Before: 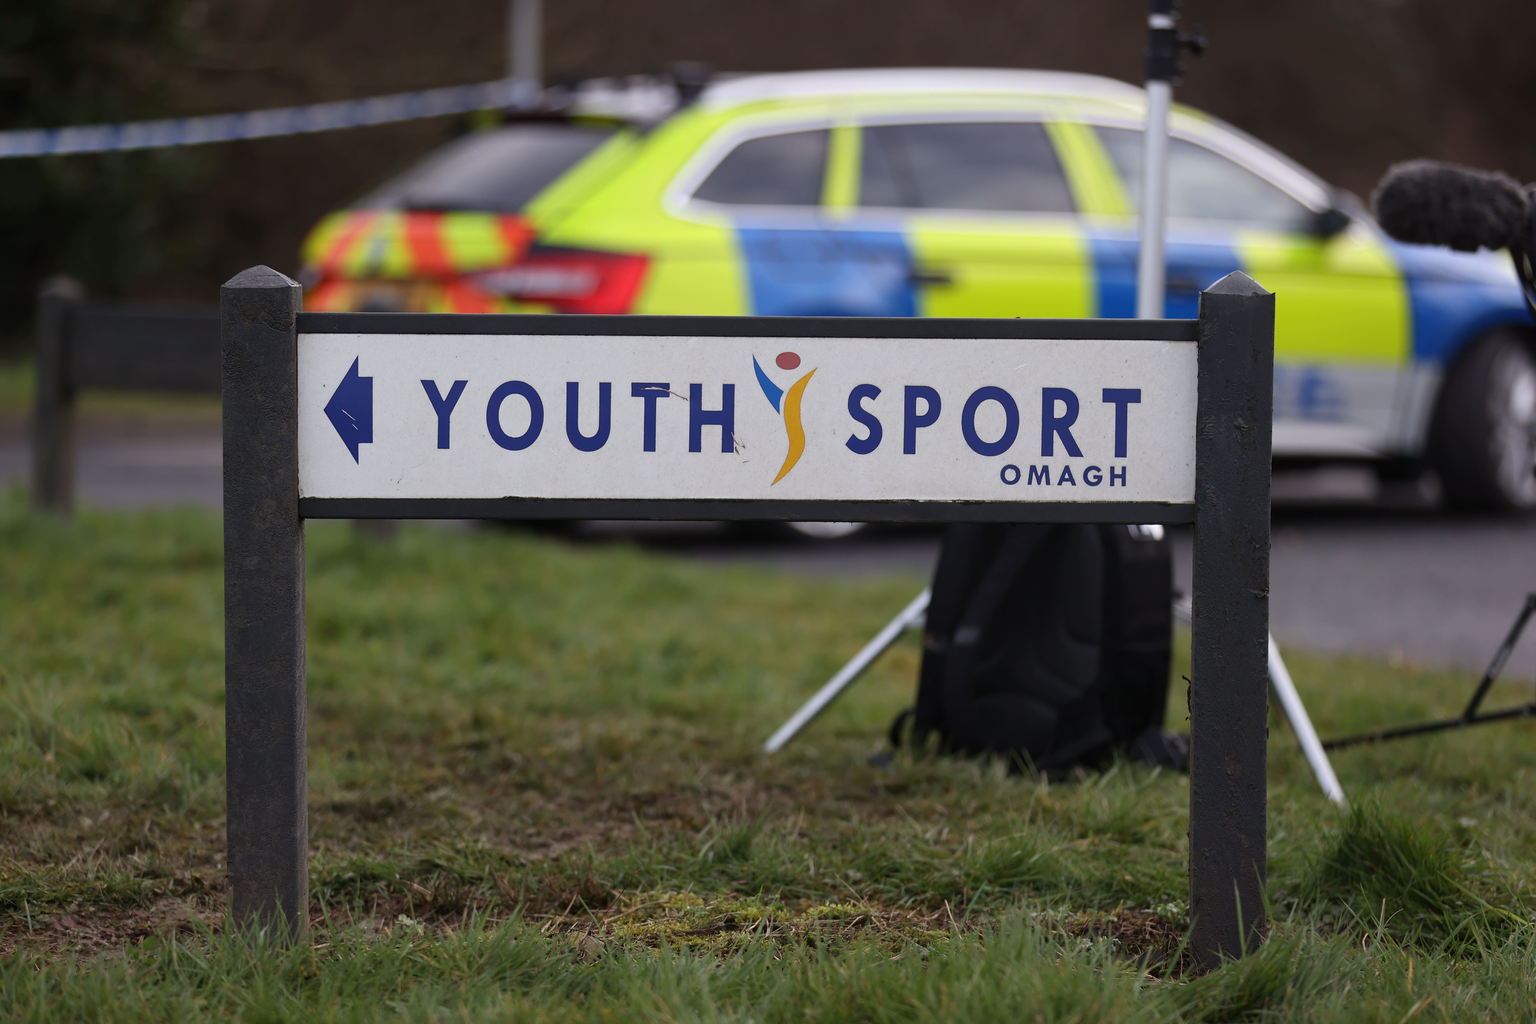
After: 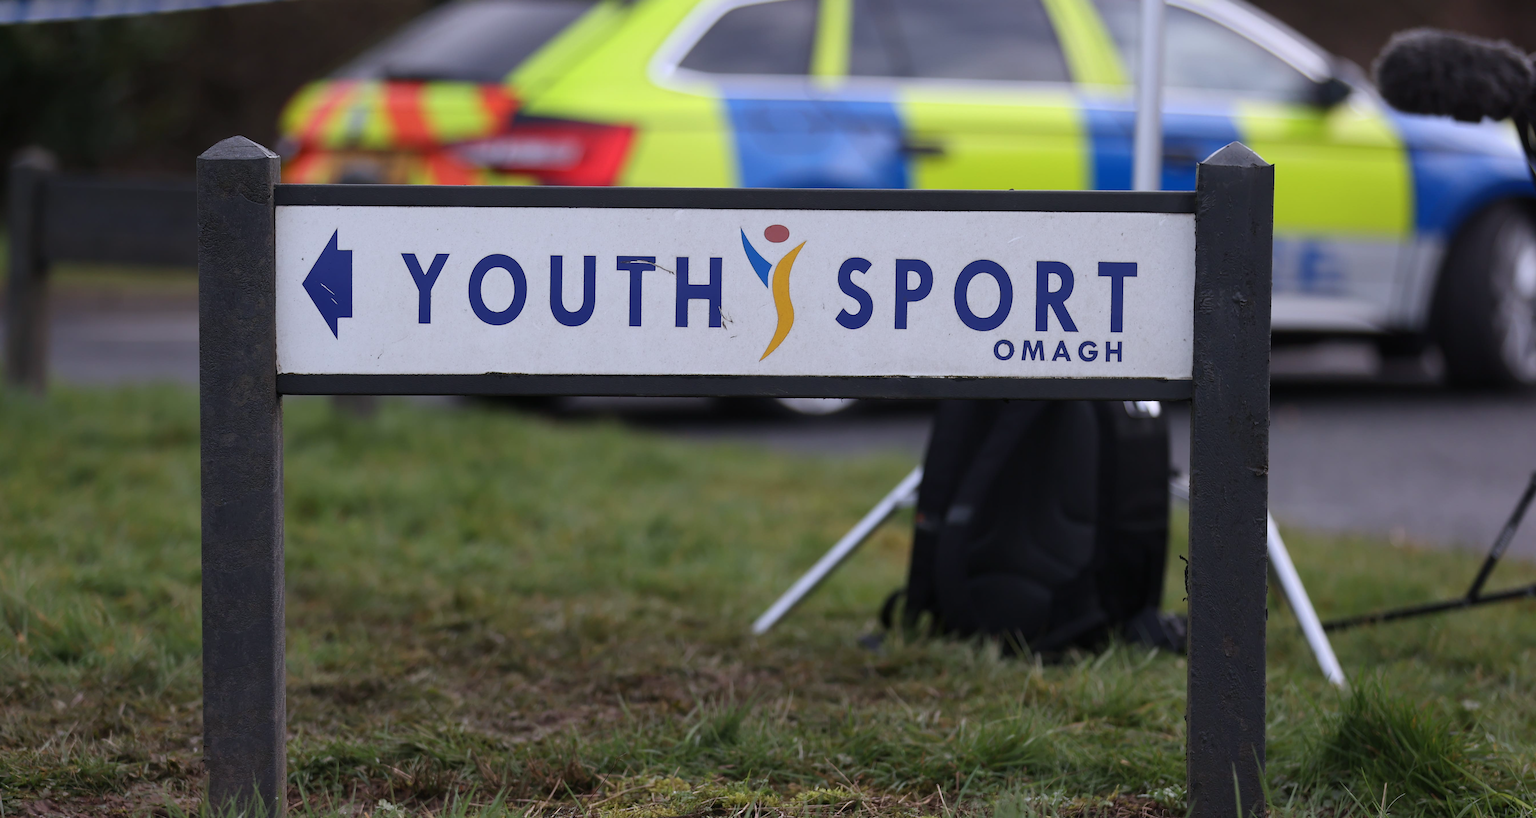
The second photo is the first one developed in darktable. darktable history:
crop and rotate: left 1.86%, top 12.961%, right 0.269%, bottom 8.765%
color calibration: illuminant as shot in camera, x 0.358, y 0.373, temperature 4628.91 K
